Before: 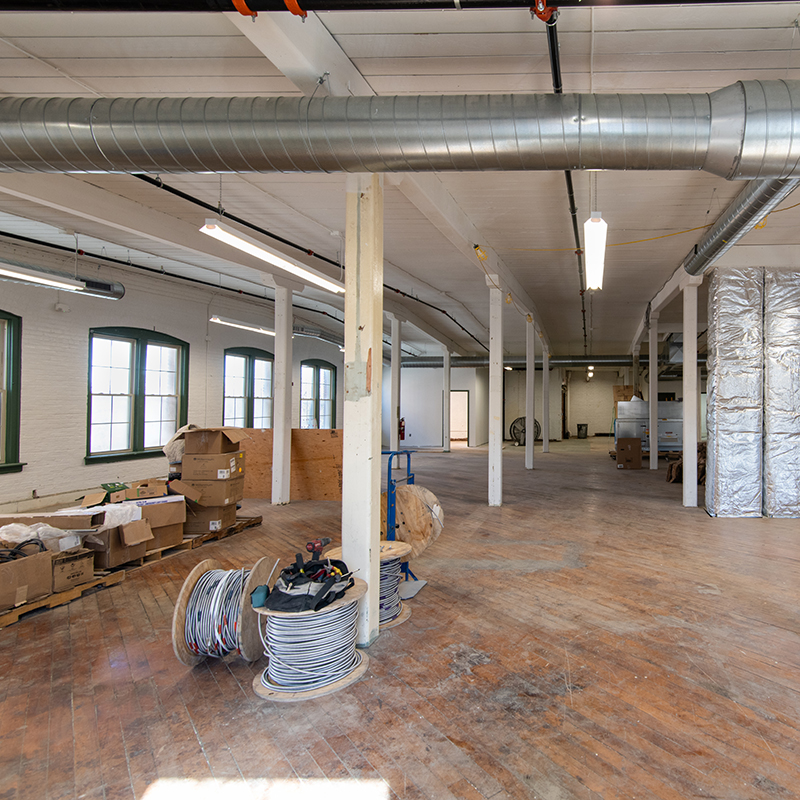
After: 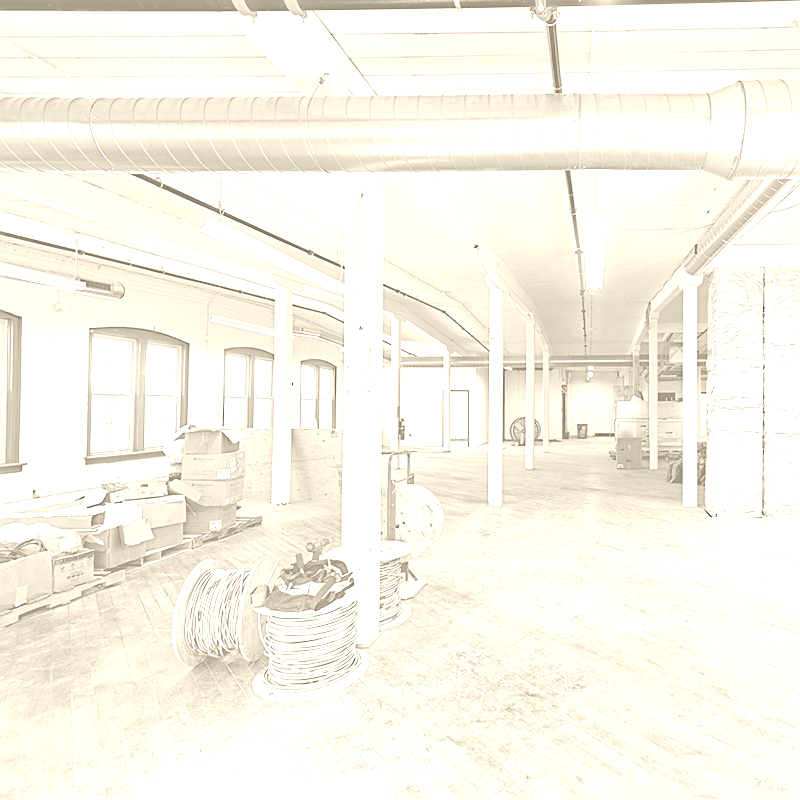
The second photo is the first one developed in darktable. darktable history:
haze removal: compatibility mode true, adaptive false
colorize: hue 36°, saturation 71%, lightness 80.79%
exposure: exposure 0.943 EV, compensate highlight preservation false
sharpen: on, module defaults
